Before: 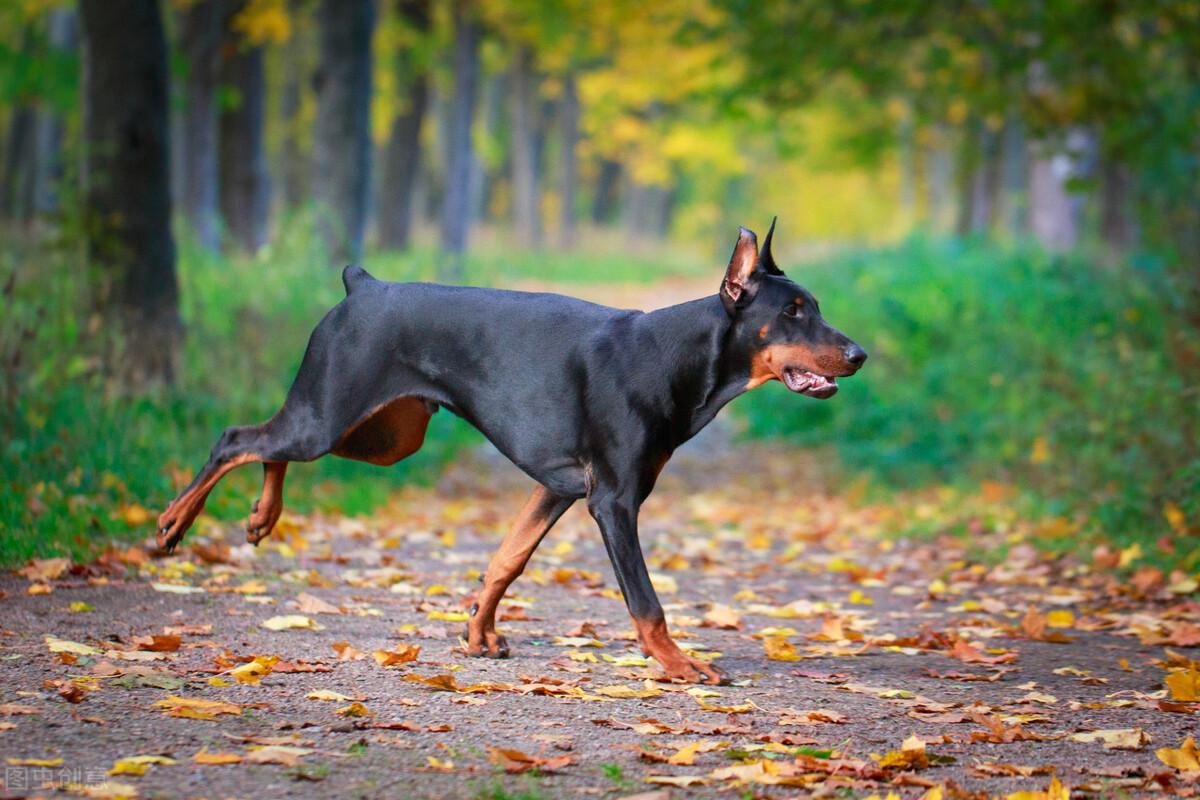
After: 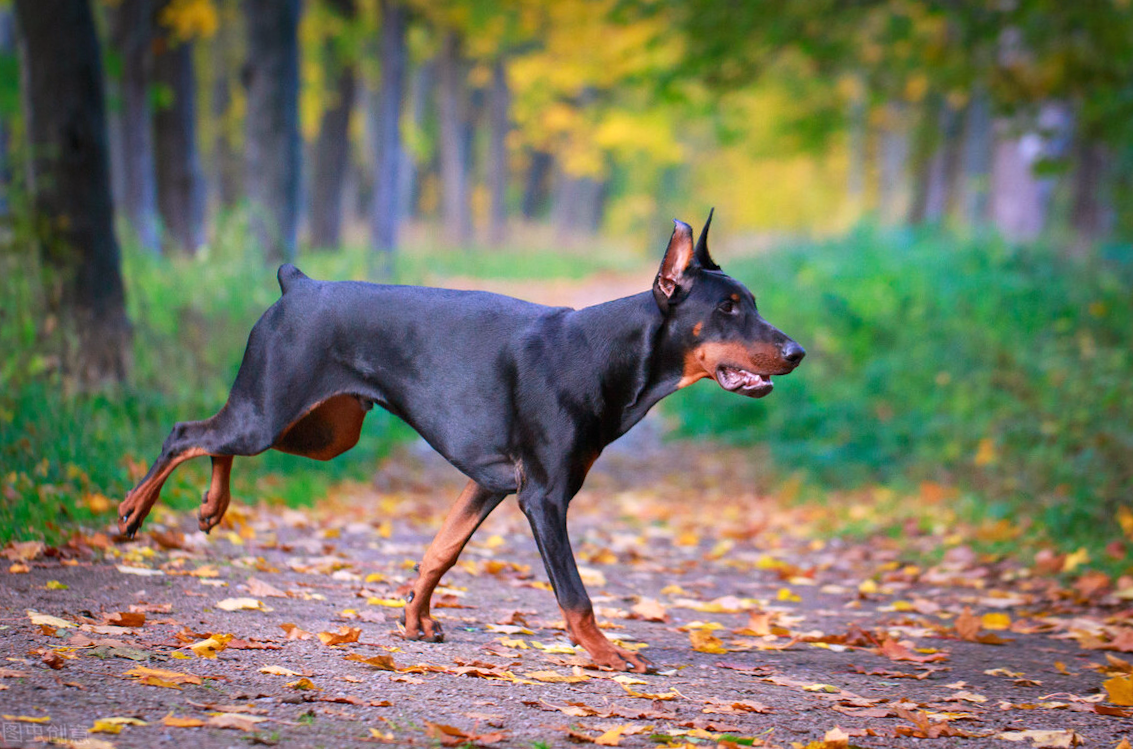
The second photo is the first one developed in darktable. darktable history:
color zones: curves: ch0 [(0.068, 0.464) (0.25, 0.5) (0.48, 0.508) (0.75, 0.536) (0.886, 0.476) (0.967, 0.456)]; ch1 [(0.066, 0.456) (0.25, 0.5) (0.616, 0.508) (0.746, 0.56) (0.934, 0.444)]
white balance: red 1.066, blue 1.119
rotate and perspective: rotation 0.062°, lens shift (vertical) 0.115, lens shift (horizontal) -0.133, crop left 0.047, crop right 0.94, crop top 0.061, crop bottom 0.94
